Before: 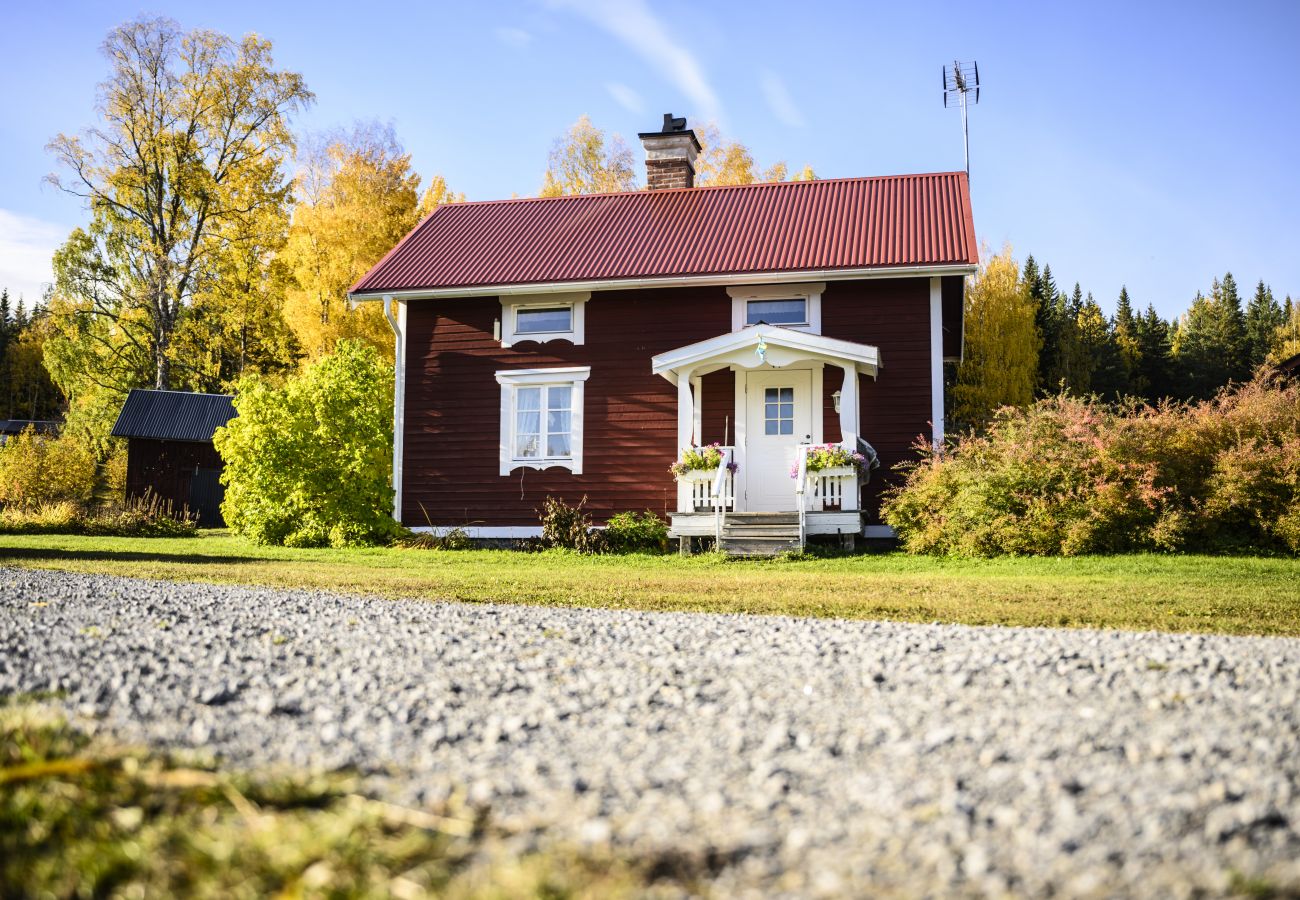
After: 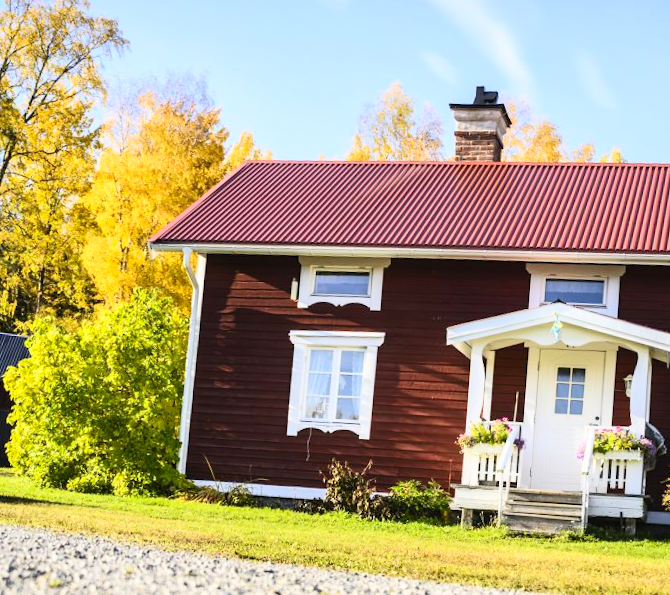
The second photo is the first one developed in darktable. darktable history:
crop: left 17.835%, top 7.675%, right 32.881%, bottom 32.213%
rotate and perspective: rotation 4.1°, automatic cropping off
contrast brightness saturation: contrast 0.2, brightness 0.16, saturation 0.22
